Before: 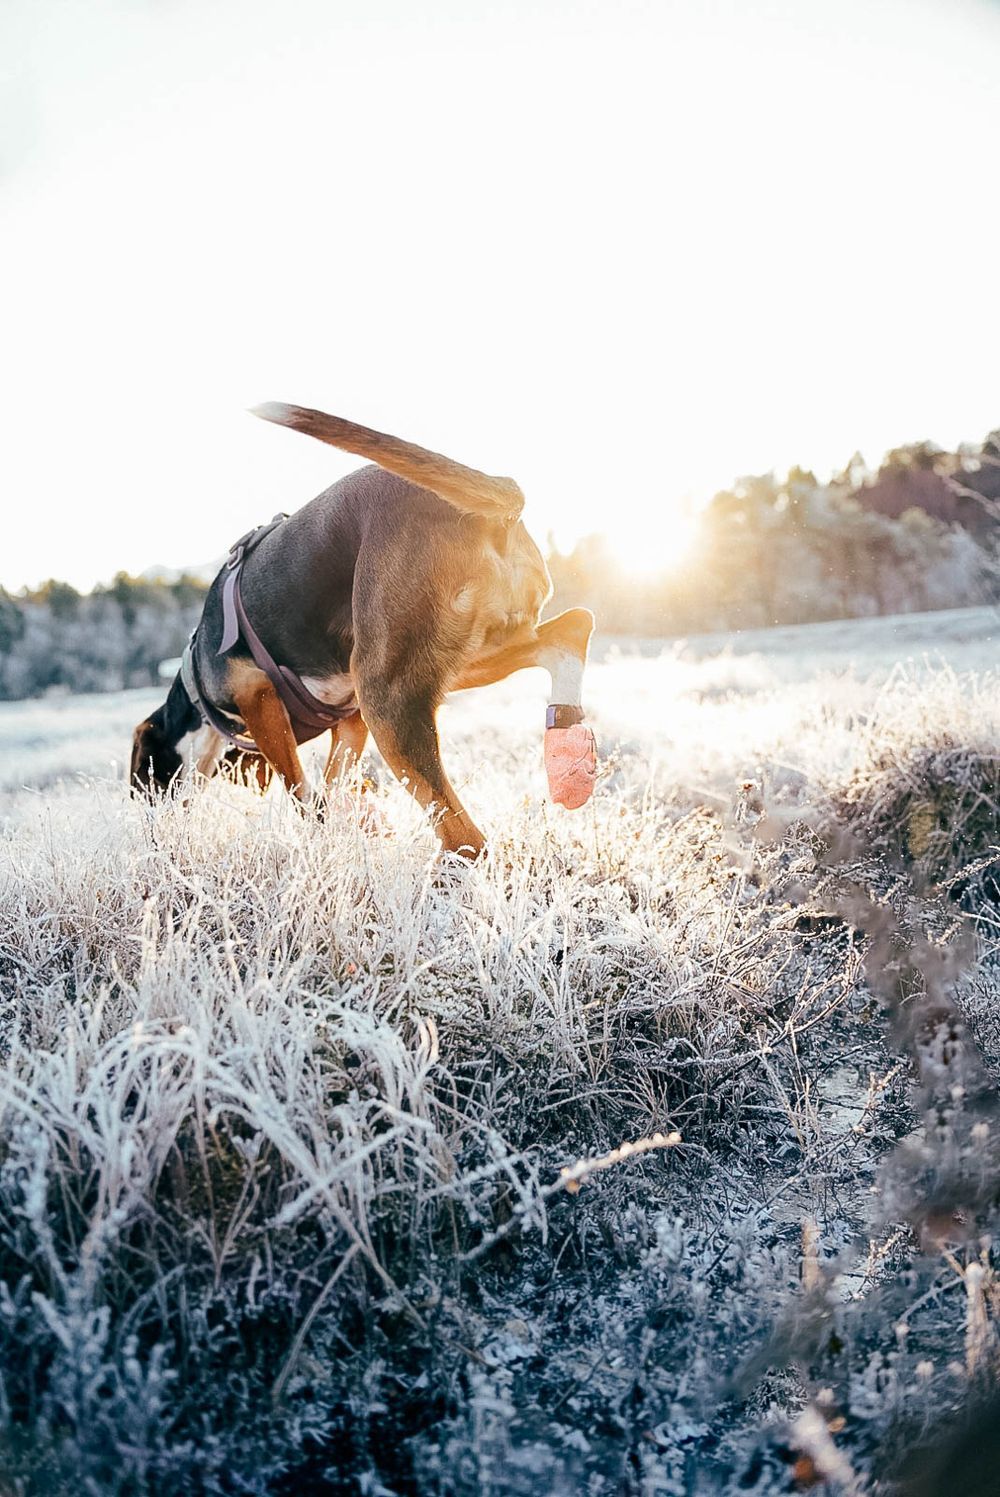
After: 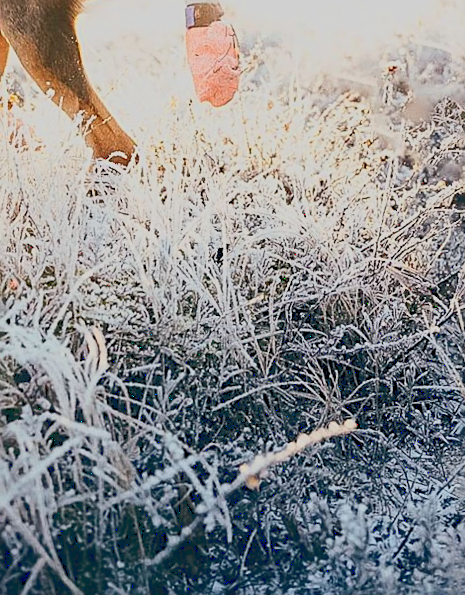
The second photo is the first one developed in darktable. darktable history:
exposure: exposure -0.021 EV, compensate highlight preservation false
sharpen: on, module defaults
tone curve: curves: ch0 [(0, 0.148) (0.191, 0.225) (0.712, 0.695) (0.864, 0.797) (1, 0.839)]
crop: left 35.976%, top 45.819%, right 18.162%, bottom 5.807%
rotate and perspective: rotation -5°, crop left 0.05, crop right 0.952, crop top 0.11, crop bottom 0.89
